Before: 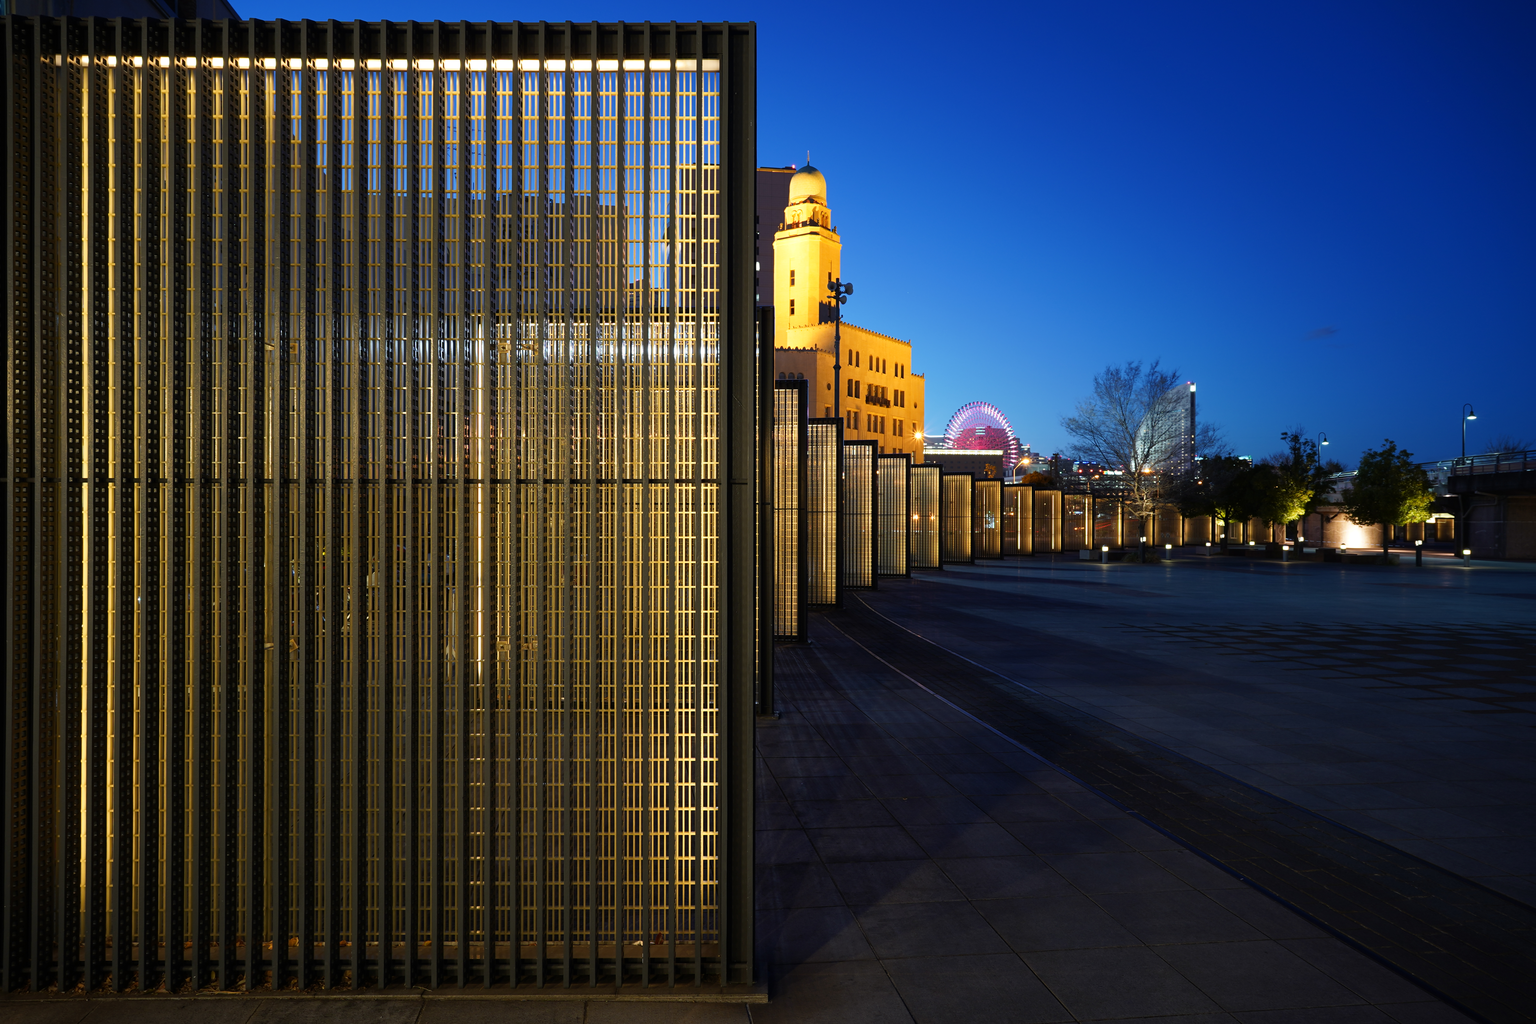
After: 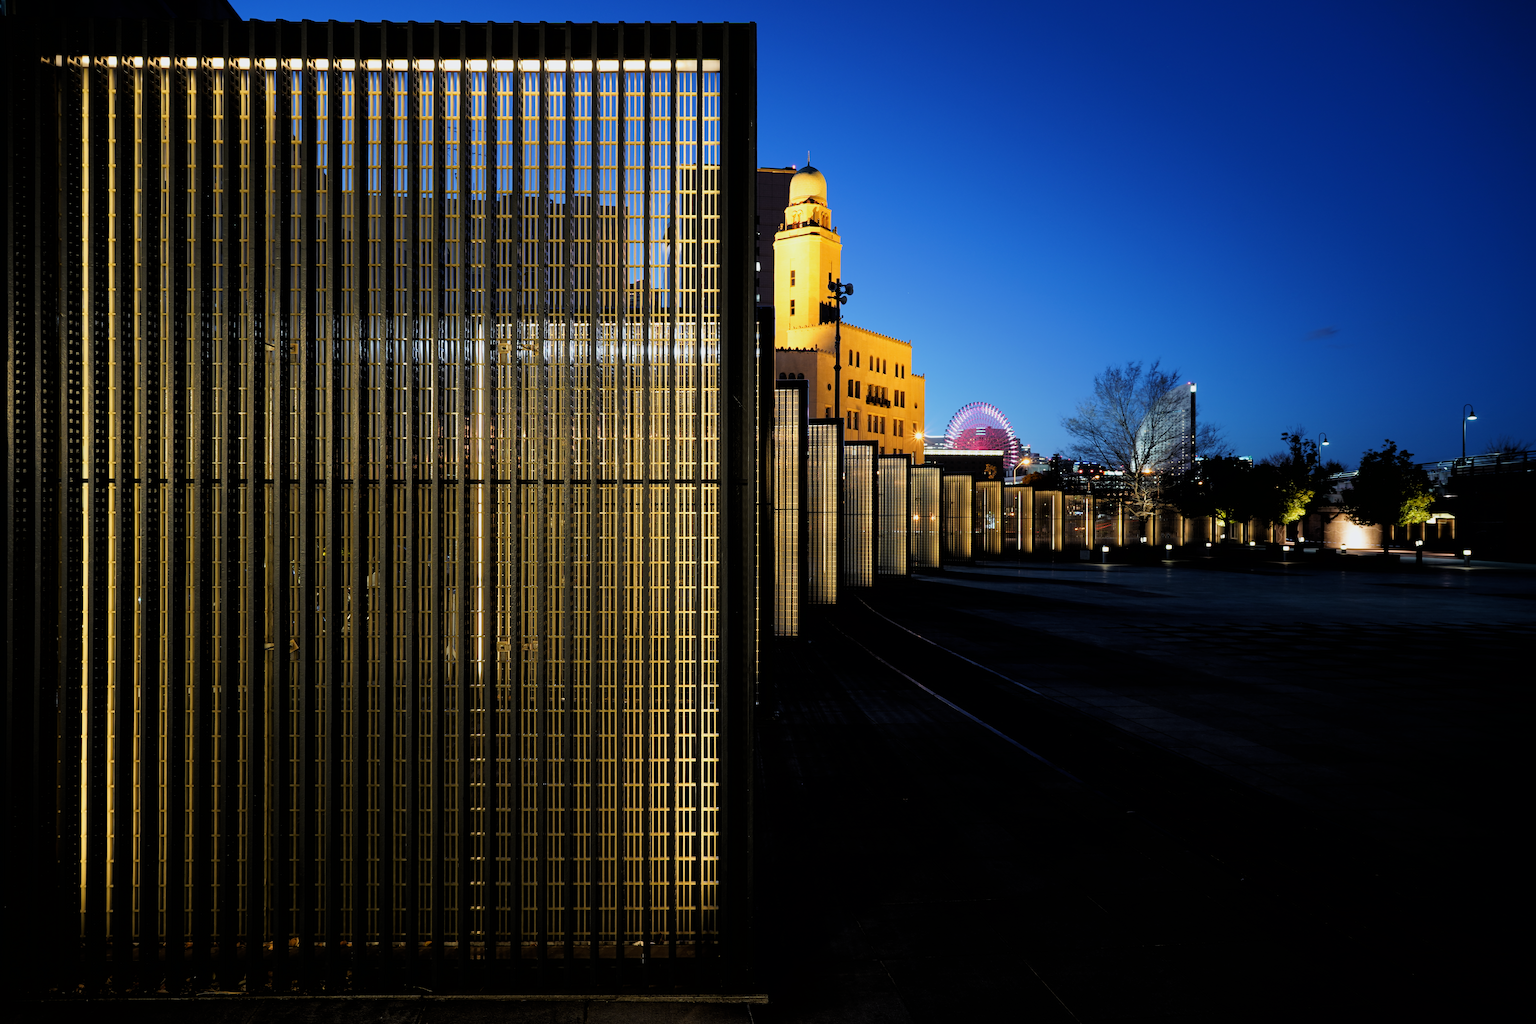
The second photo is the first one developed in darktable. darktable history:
filmic rgb: black relative exposure -3.92 EV, white relative exposure 3.14 EV, hardness 2.87
white balance: red 0.988, blue 1.017
